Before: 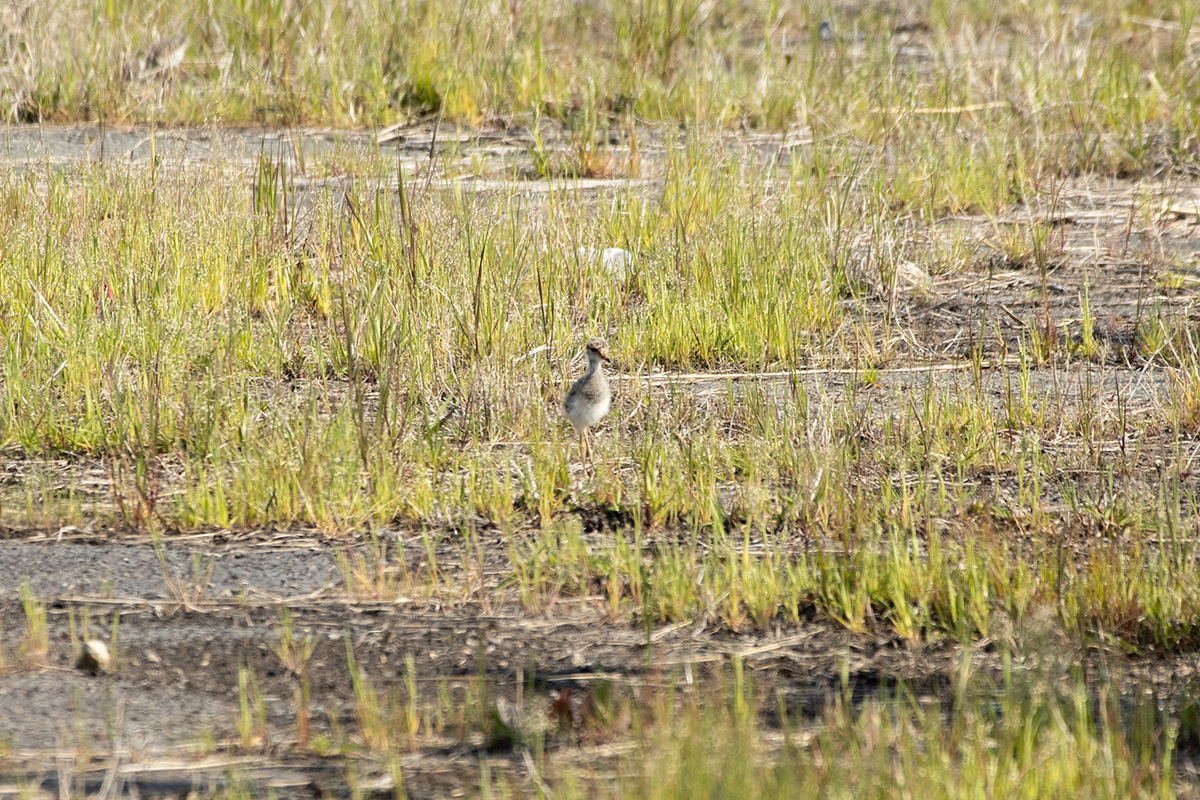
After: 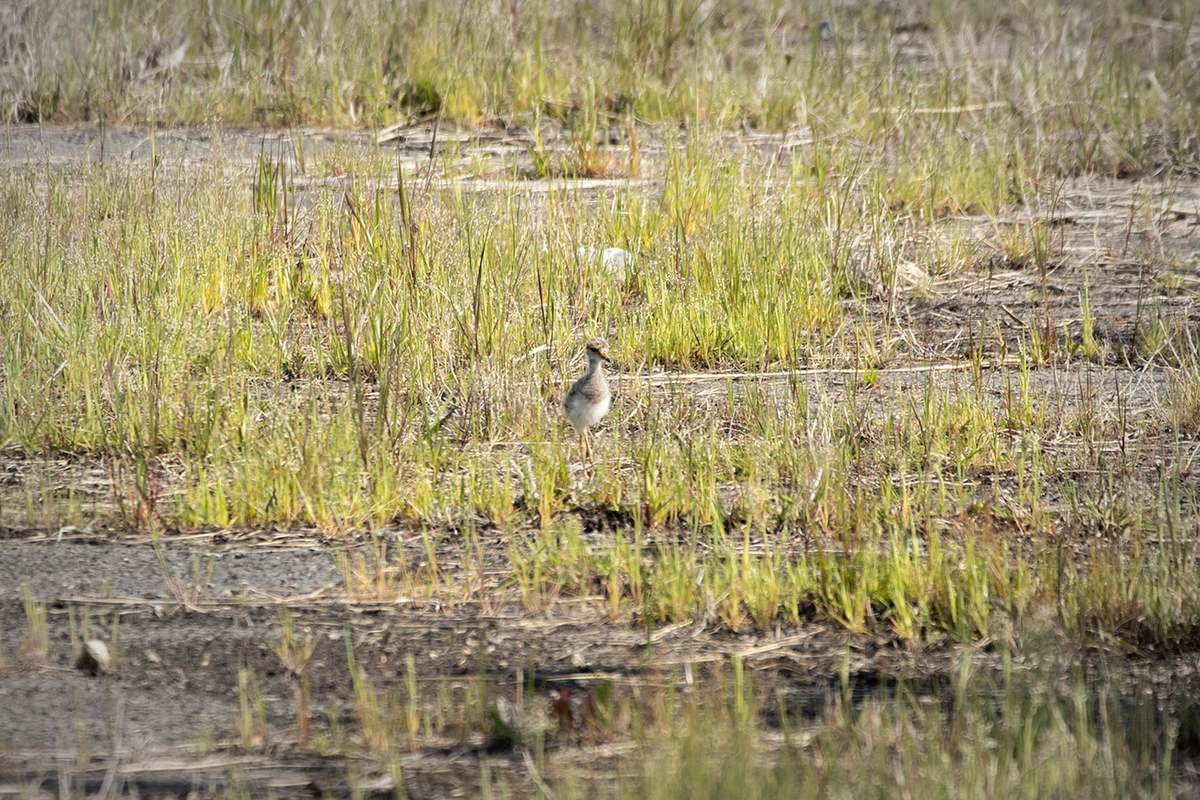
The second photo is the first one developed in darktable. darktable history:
vignetting: fall-off start 67.74%, fall-off radius 66.88%, automatic ratio true
tone equalizer: on, module defaults
